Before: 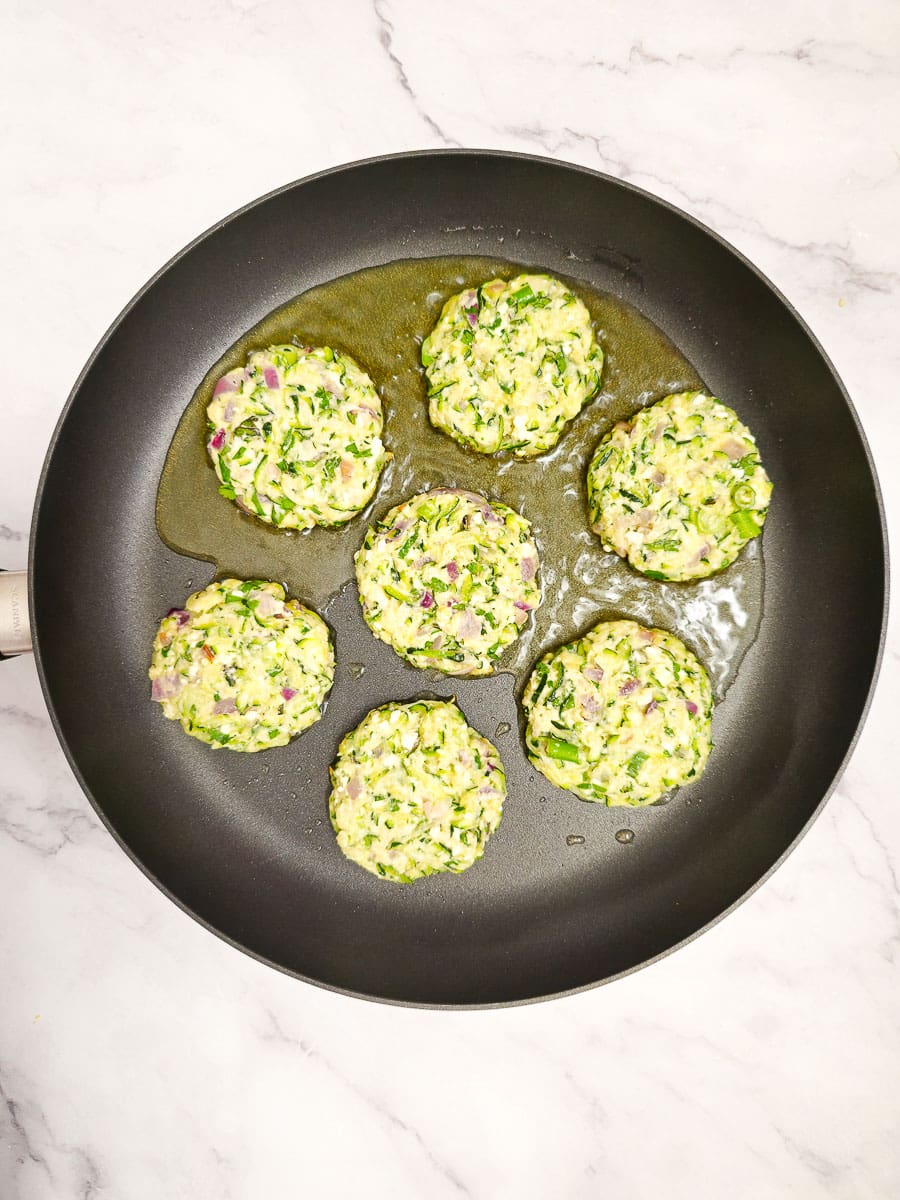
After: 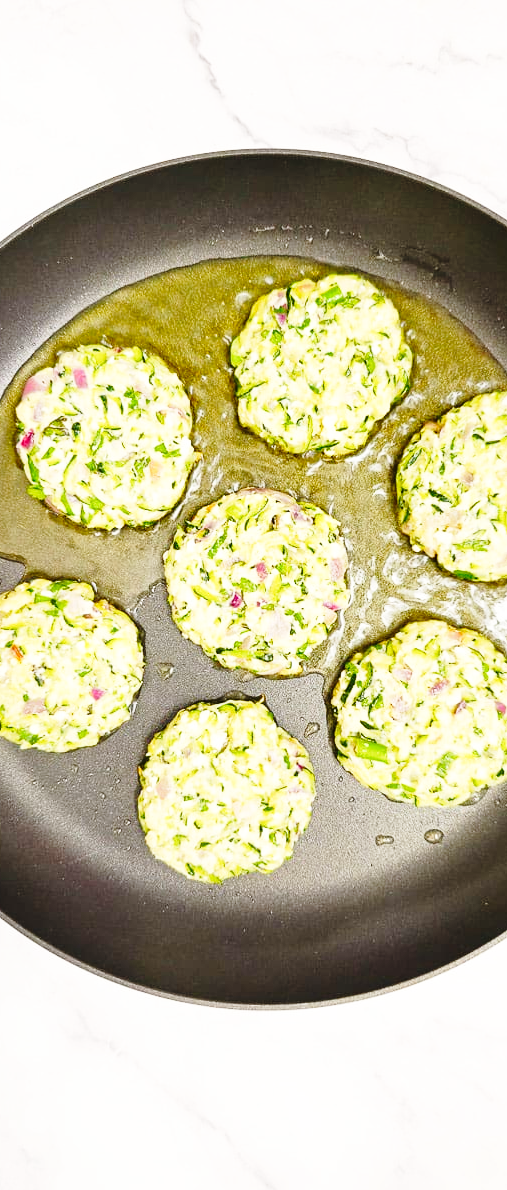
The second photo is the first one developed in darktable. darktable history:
crop: left 21.303%, right 22.348%
base curve: curves: ch0 [(0, 0) (0.028, 0.03) (0.121, 0.232) (0.46, 0.748) (0.859, 0.968) (1, 1)], preserve colors none
